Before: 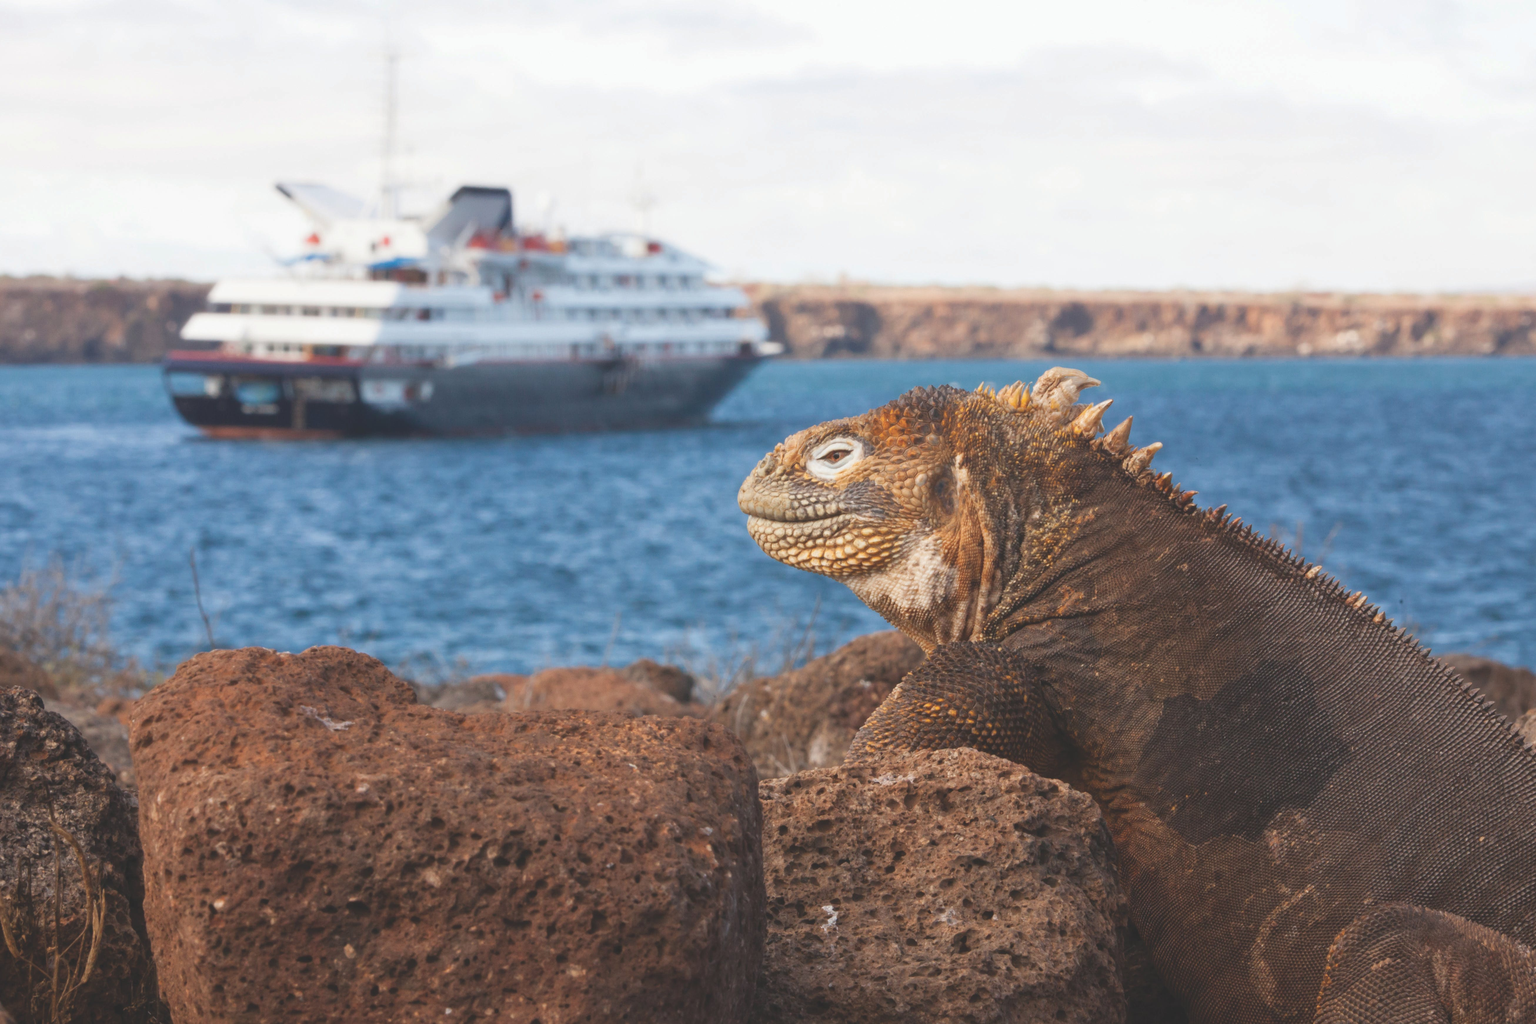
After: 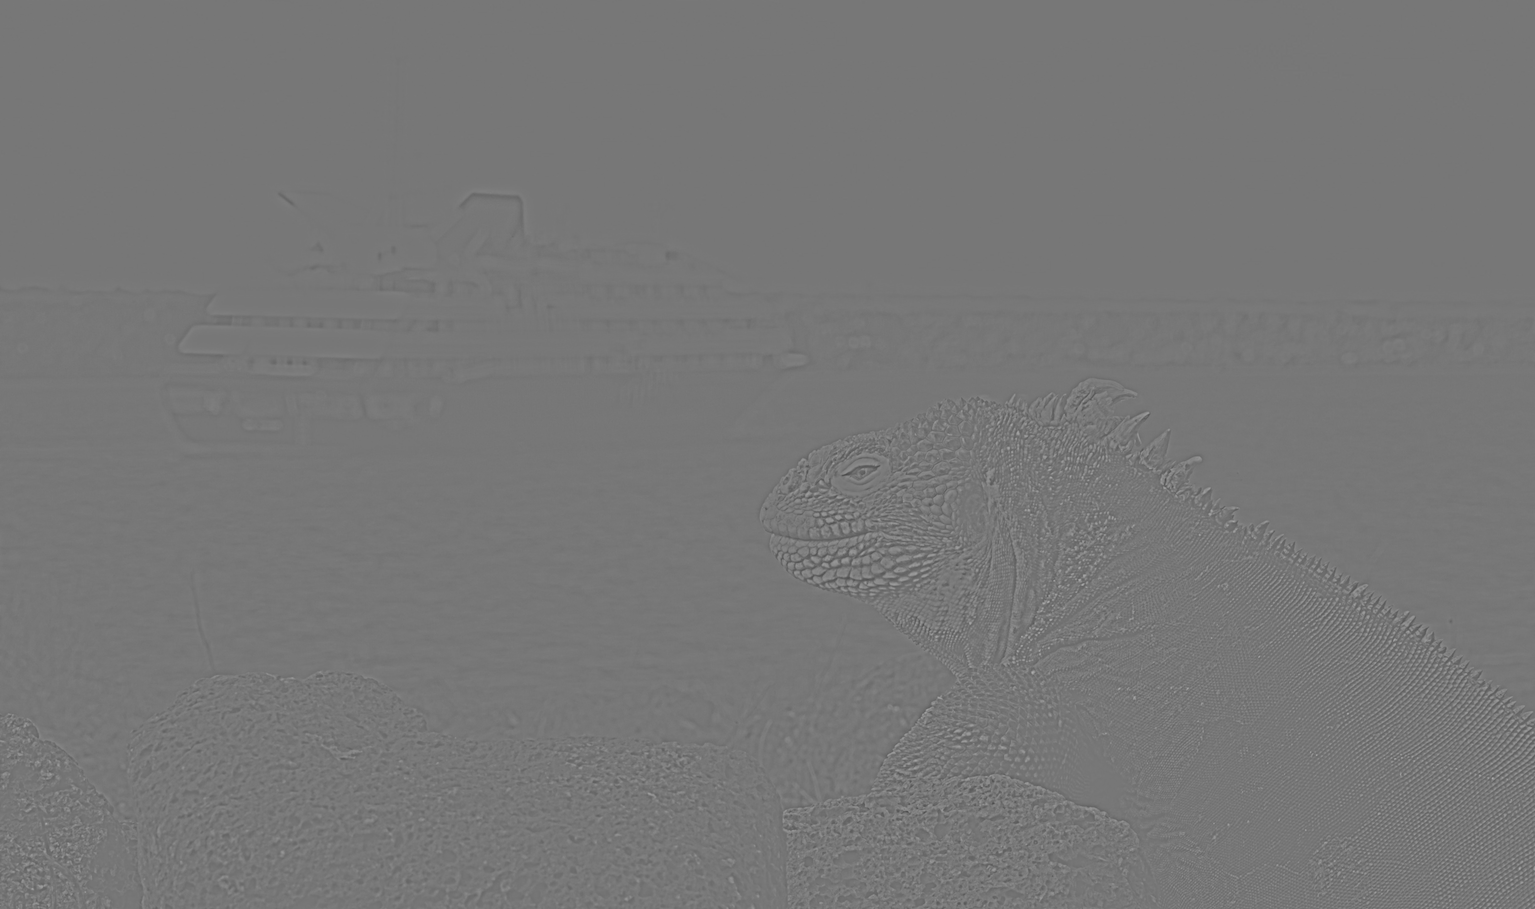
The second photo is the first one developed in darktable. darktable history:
crop and rotate: angle 0.2°, left 0.275%, right 3.127%, bottom 14.18%
tone equalizer: on, module defaults
highpass: sharpness 25.84%, contrast boost 14.94%
